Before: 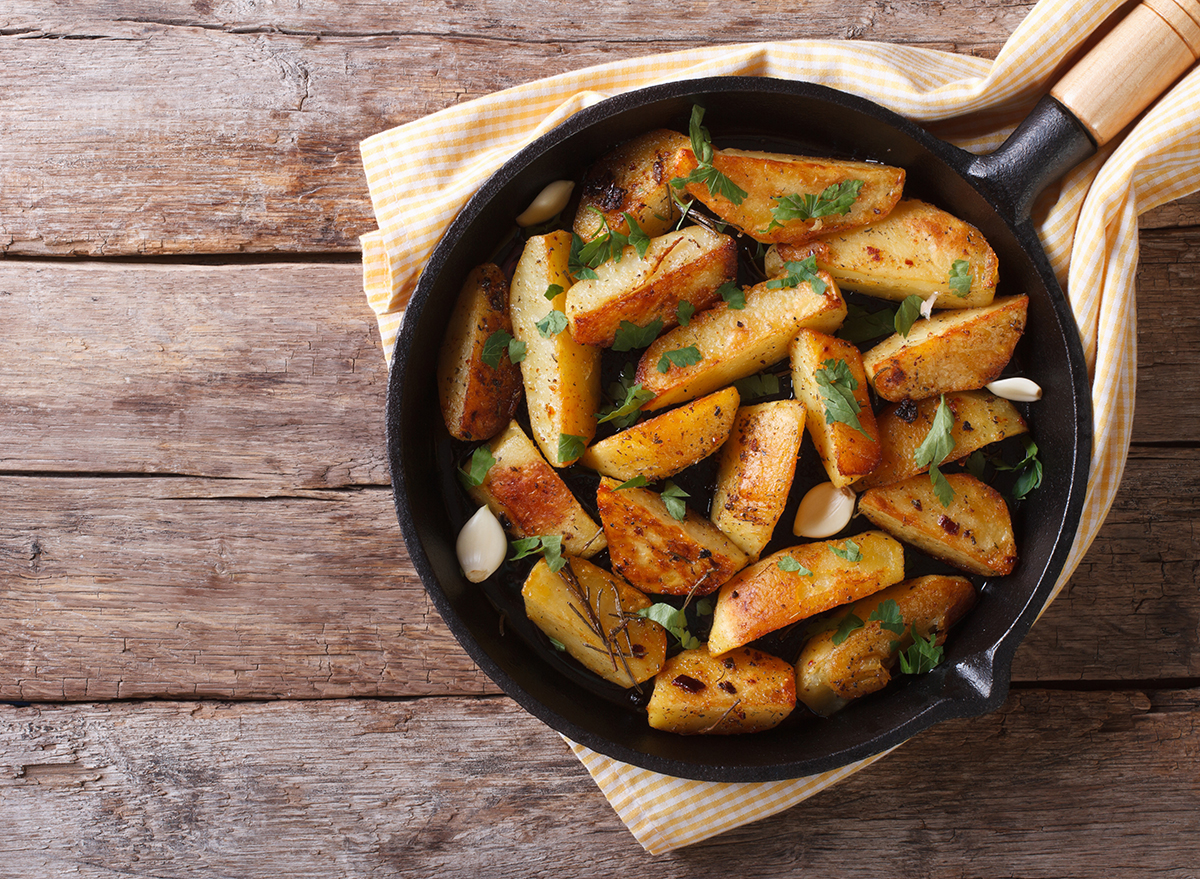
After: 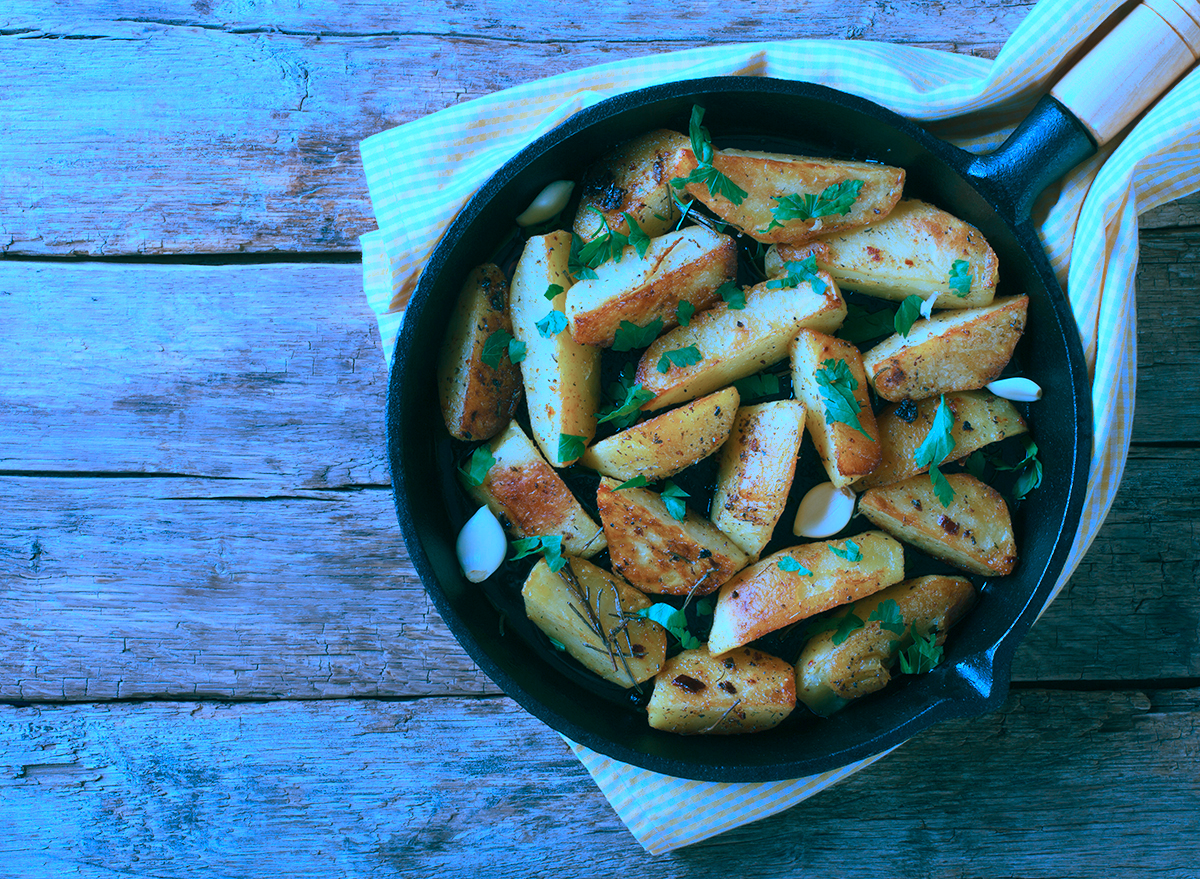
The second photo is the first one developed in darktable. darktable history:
color calibration: output R [1.063, -0.012, -0.003, 0], output B [-0.079, 0.047, 1, 0], illuminant custom, x 0.46, y 0.43, temperature 2642.66 K
color balance rgb: shadows lift › chroma 11.71%, shadows lift › hue 133.46°, power › chroma 2.15%, power › hue 166.83°, highlights gain › chroma 4%, highlights gain › hue 200.2°, perceptual saturation grading › global saturation 18.05%
